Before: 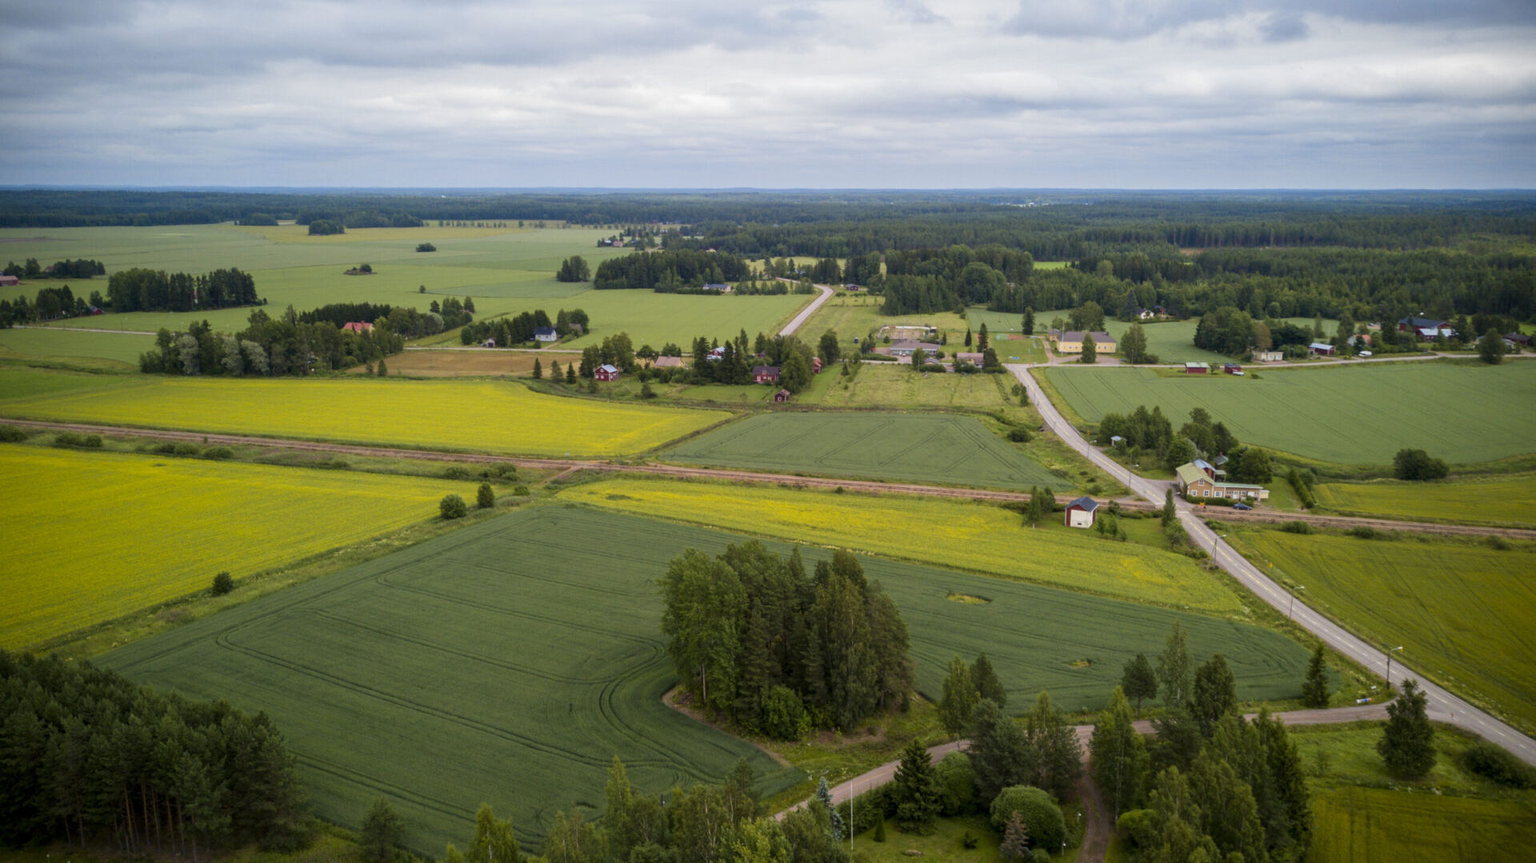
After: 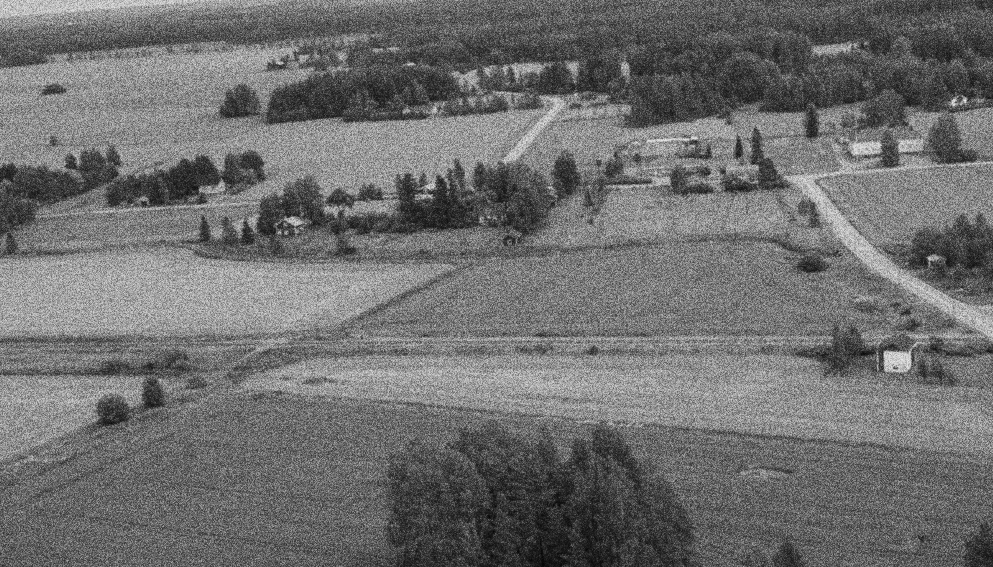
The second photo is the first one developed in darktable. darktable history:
rotate and perspective: rotation -4.57°, crop left 0.054, crop right 0.944, crop top 0.087, crop bottom 0.914
crop and rotate: left 22.13%, top 22.054%, right 22.026%, bottom 22.102%
grain: coarseness 30.02 ISO, strength 100%
monochrome: on, module defaults
